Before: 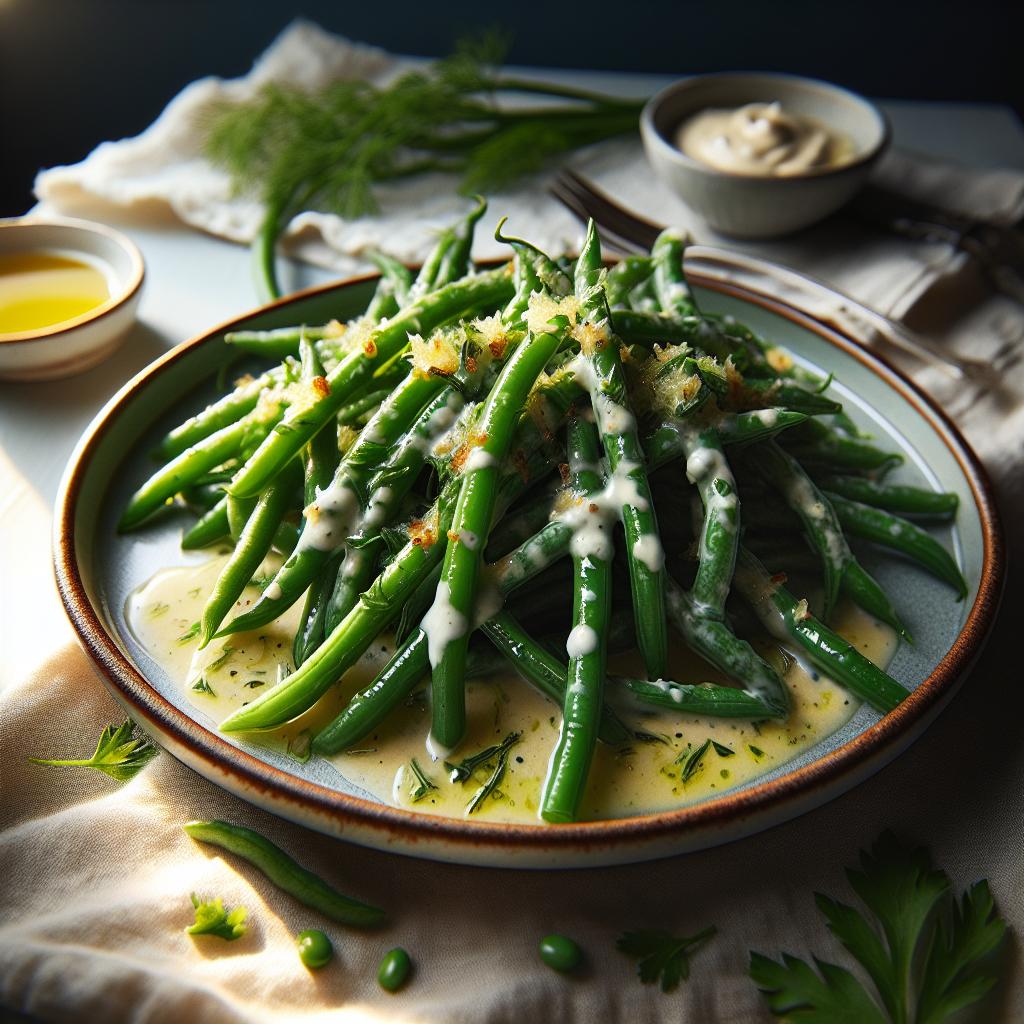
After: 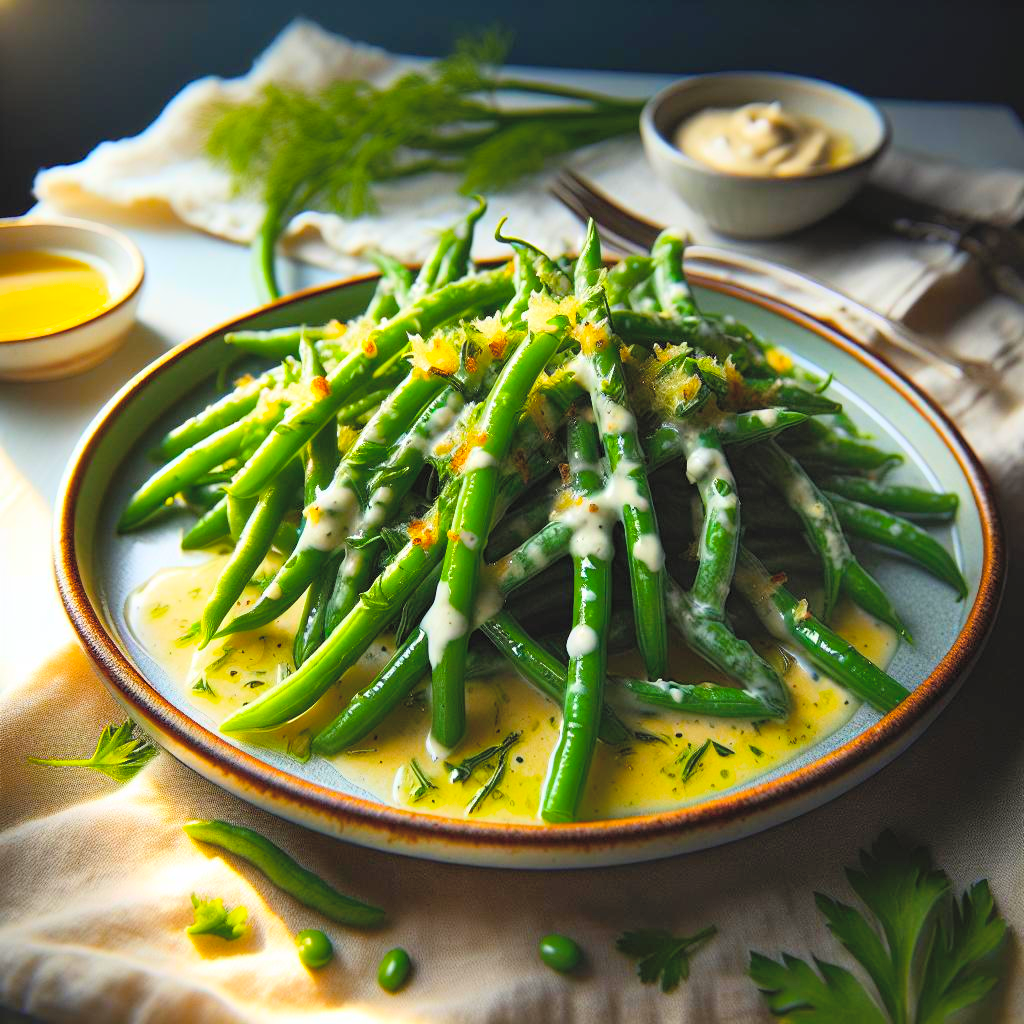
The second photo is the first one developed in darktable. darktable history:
color balance rgb: linear chroma grading › global chroma 15%, perceptual saturation grading › global saturation 30%
contrast brightness saturation: contrast 0.1, brightness 0.3, saturation 0.14
